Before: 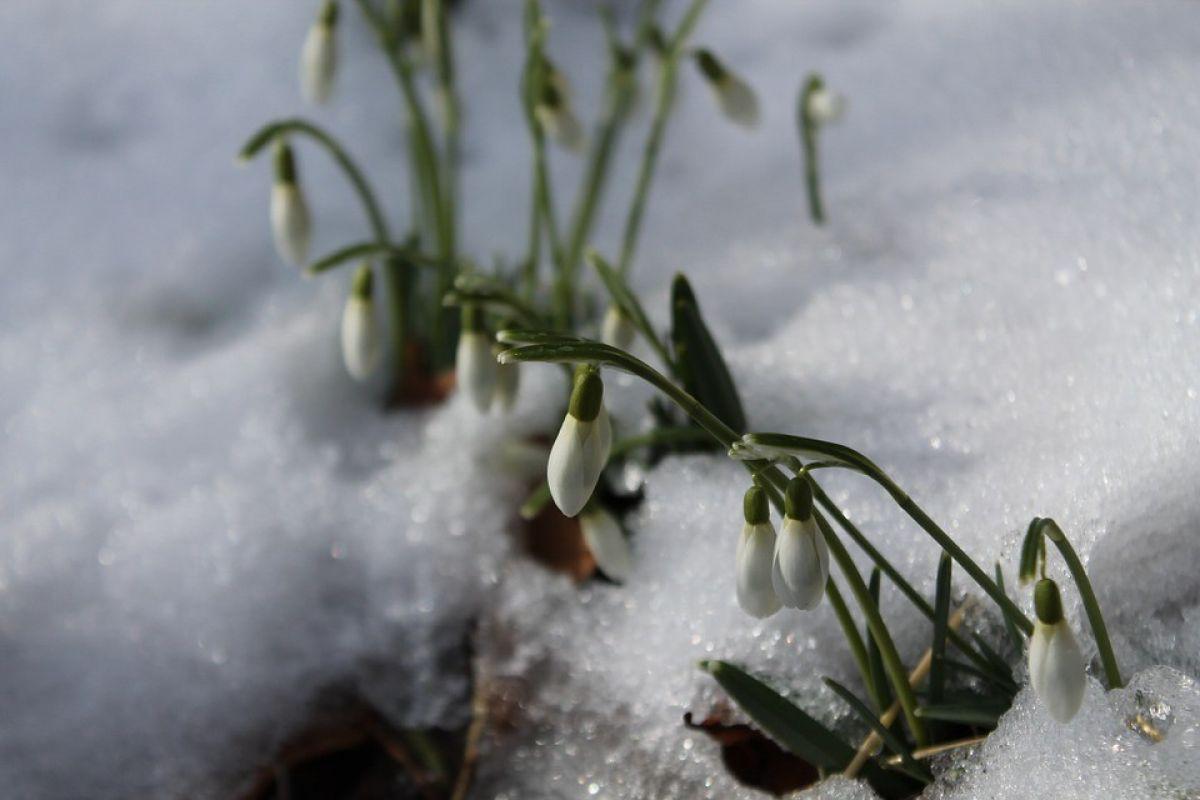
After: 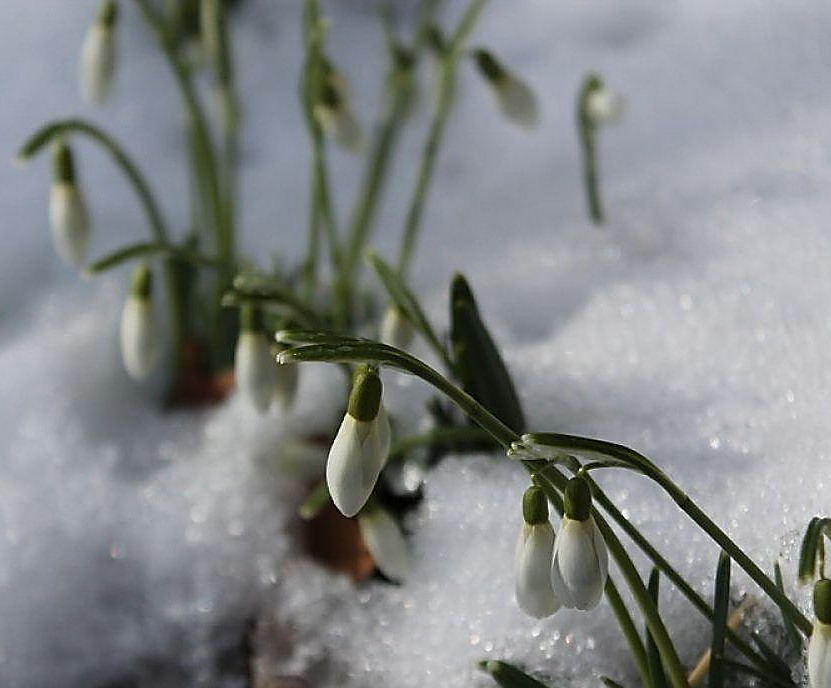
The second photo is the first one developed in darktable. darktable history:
sharpen: radius 1.4, amount 1.25, threshold 0.7
crop: left 18.479%, right 12.2%, bottom 13.971%
